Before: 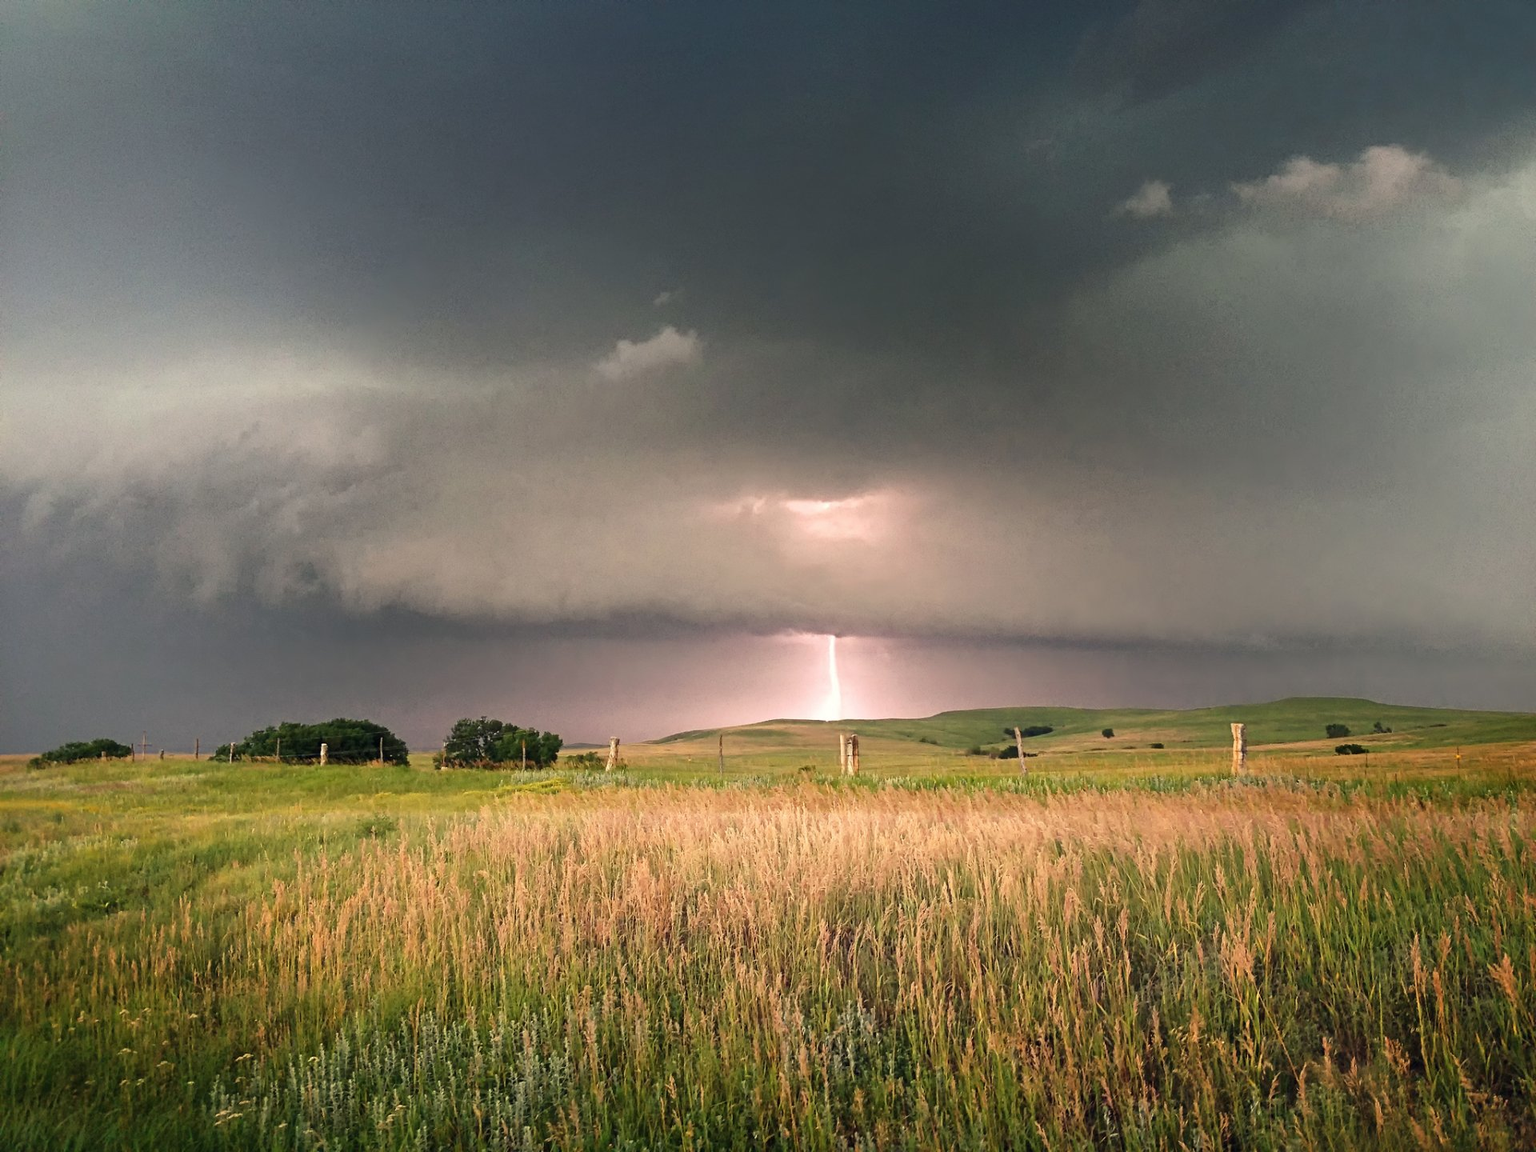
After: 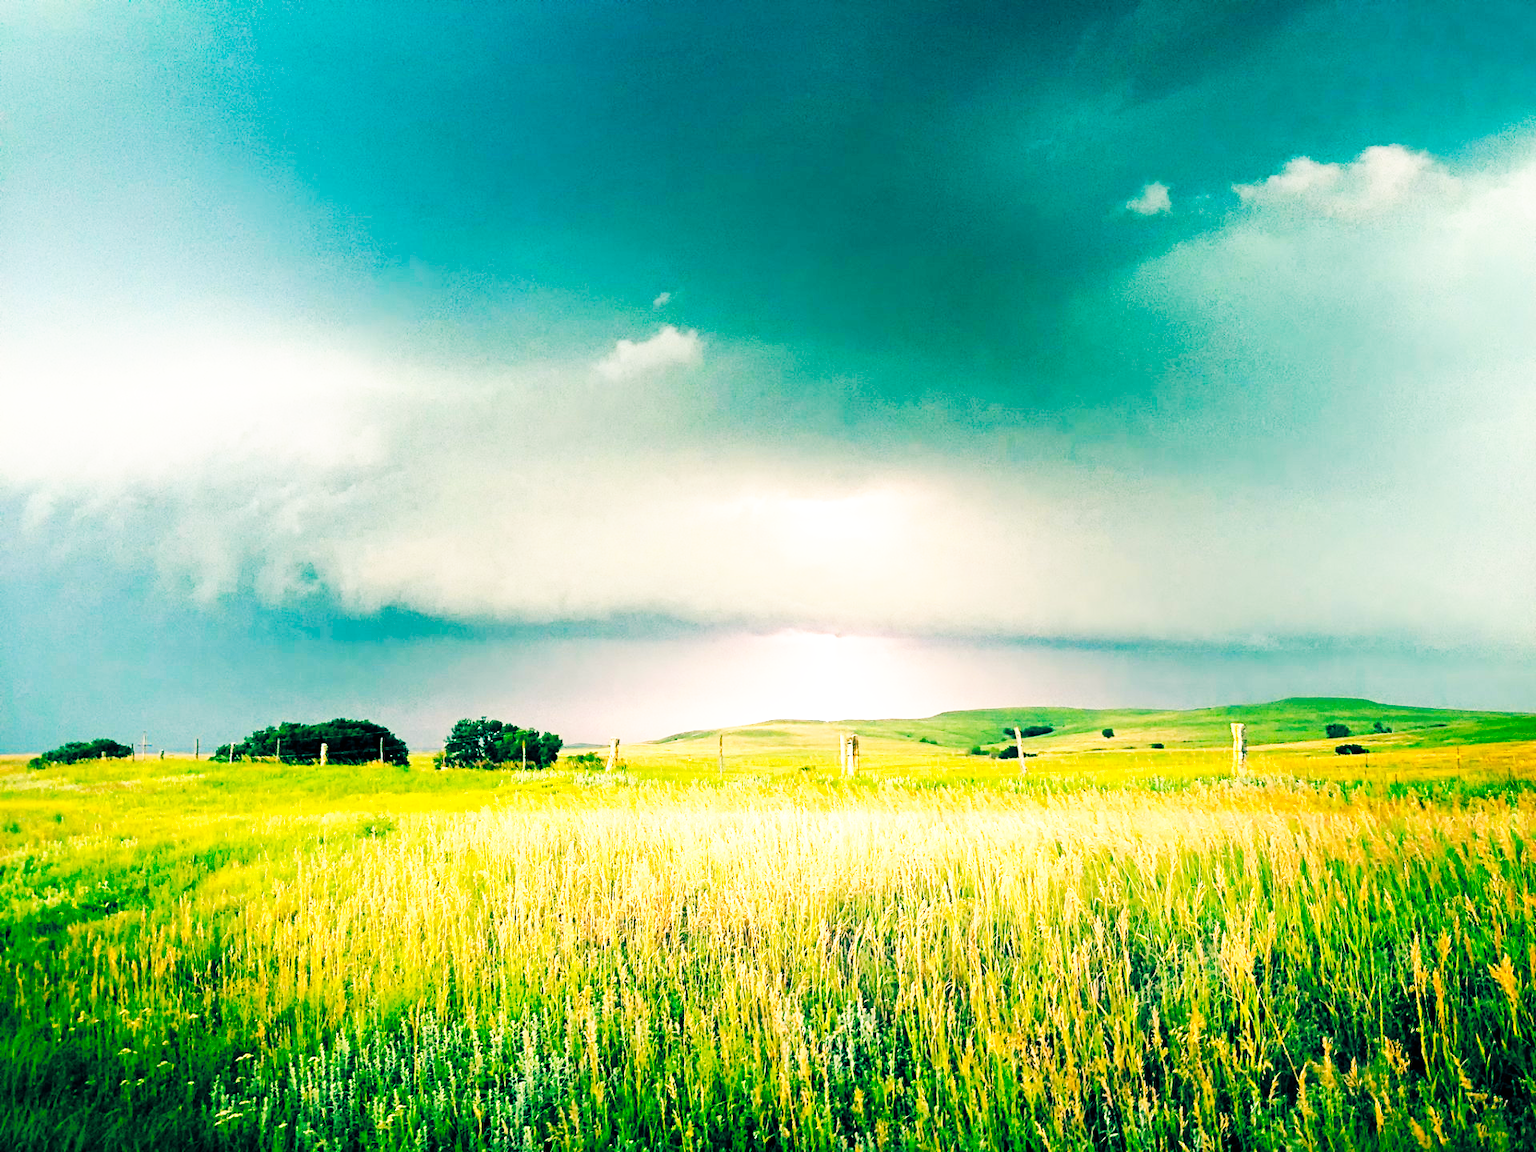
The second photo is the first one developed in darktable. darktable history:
color balance rgb: highlights gain › chroma 2.406%, highlights gain › hue 37.87°, global offset › luminance -0.536%, global offset › chroma 0.908%, global offset › hue 172.55°, shadows fall-off 299.453%, white fulcrum 1.98 EV, highlights fall-off 299.195%, perceptual saturation grading › global saturation 25.557%, mask middle-gray fulcrum 99.334%, global vibrance 20%, contrast gray fulcrum 38.409%
tone equalizer: -8 EV -0.781 EV, -7 EV -0.71 EV, -6 EV -0.624 EV, -5 EV -0.382 EV, -3 EV 0.394 EV, -2 EV 0.6 EV, -1 EV 0.674 EV, +0 EV 0.753 EV, smoothing 1
base curve: curves: ch0 [(0, 0) (0.007, 0.004) (0.027, 0.03) (0.046, 0.07) (0.207, 0.54) (0.442, 0.872) (0.673, 0.972) (1, 1)], preserve colors none
